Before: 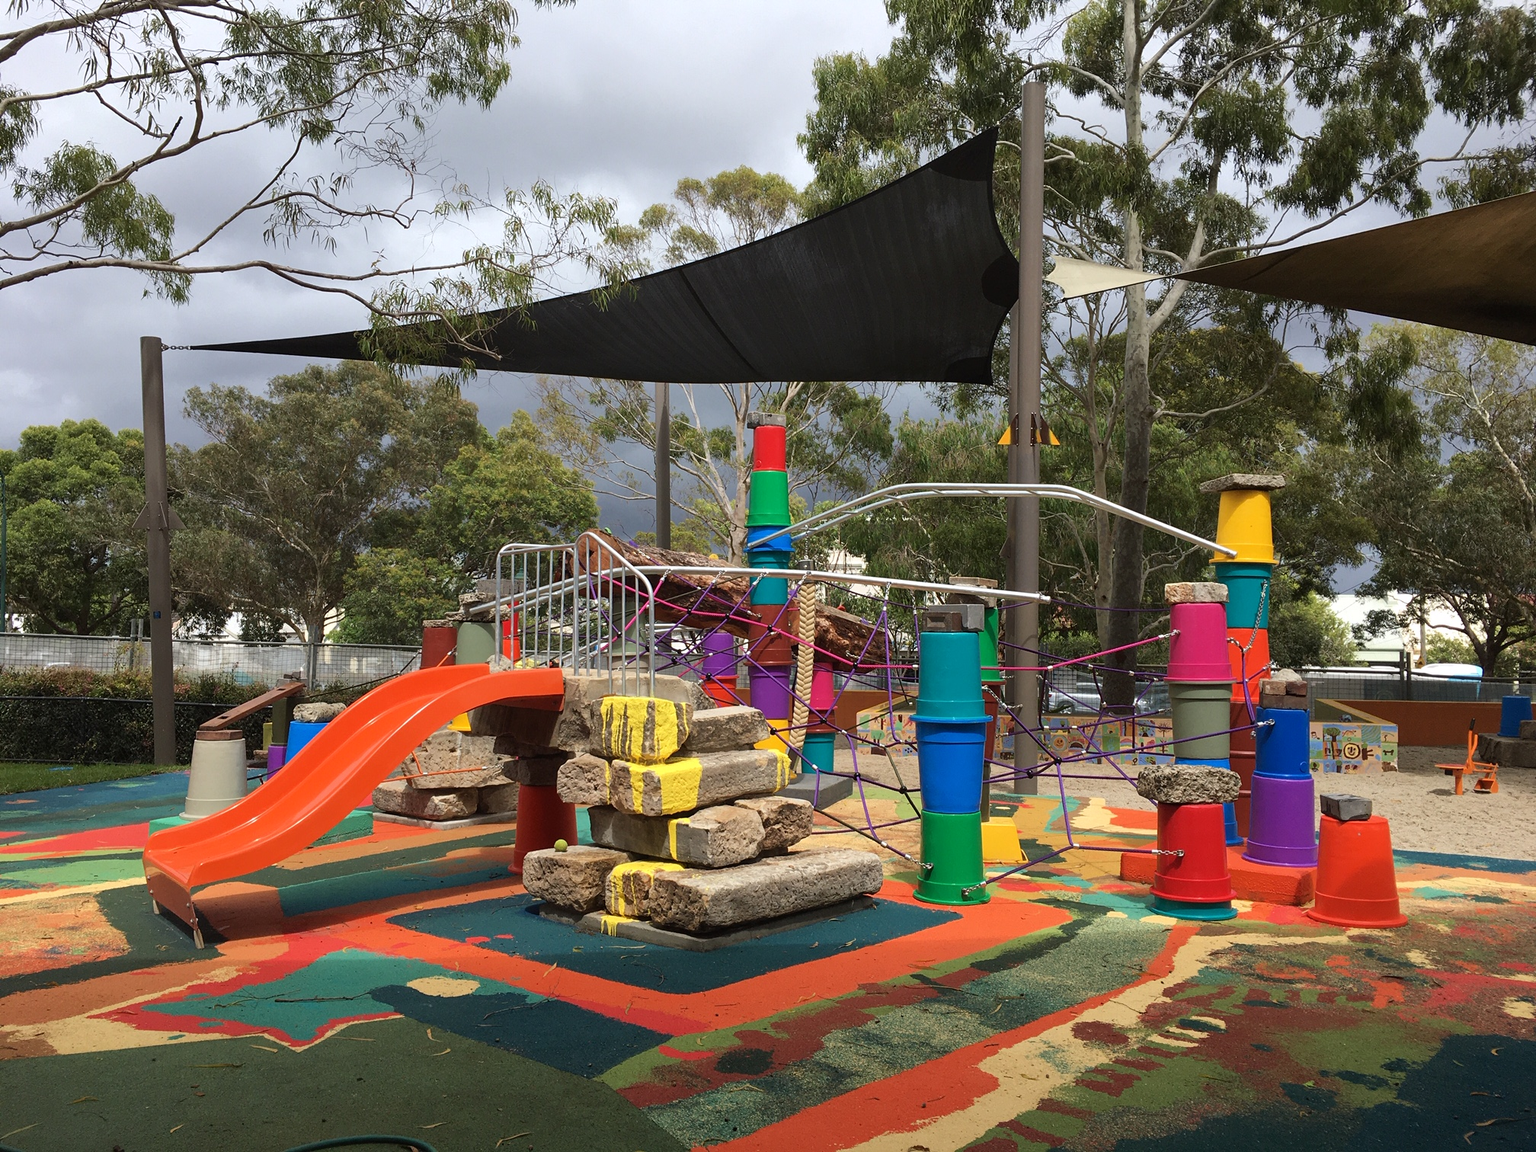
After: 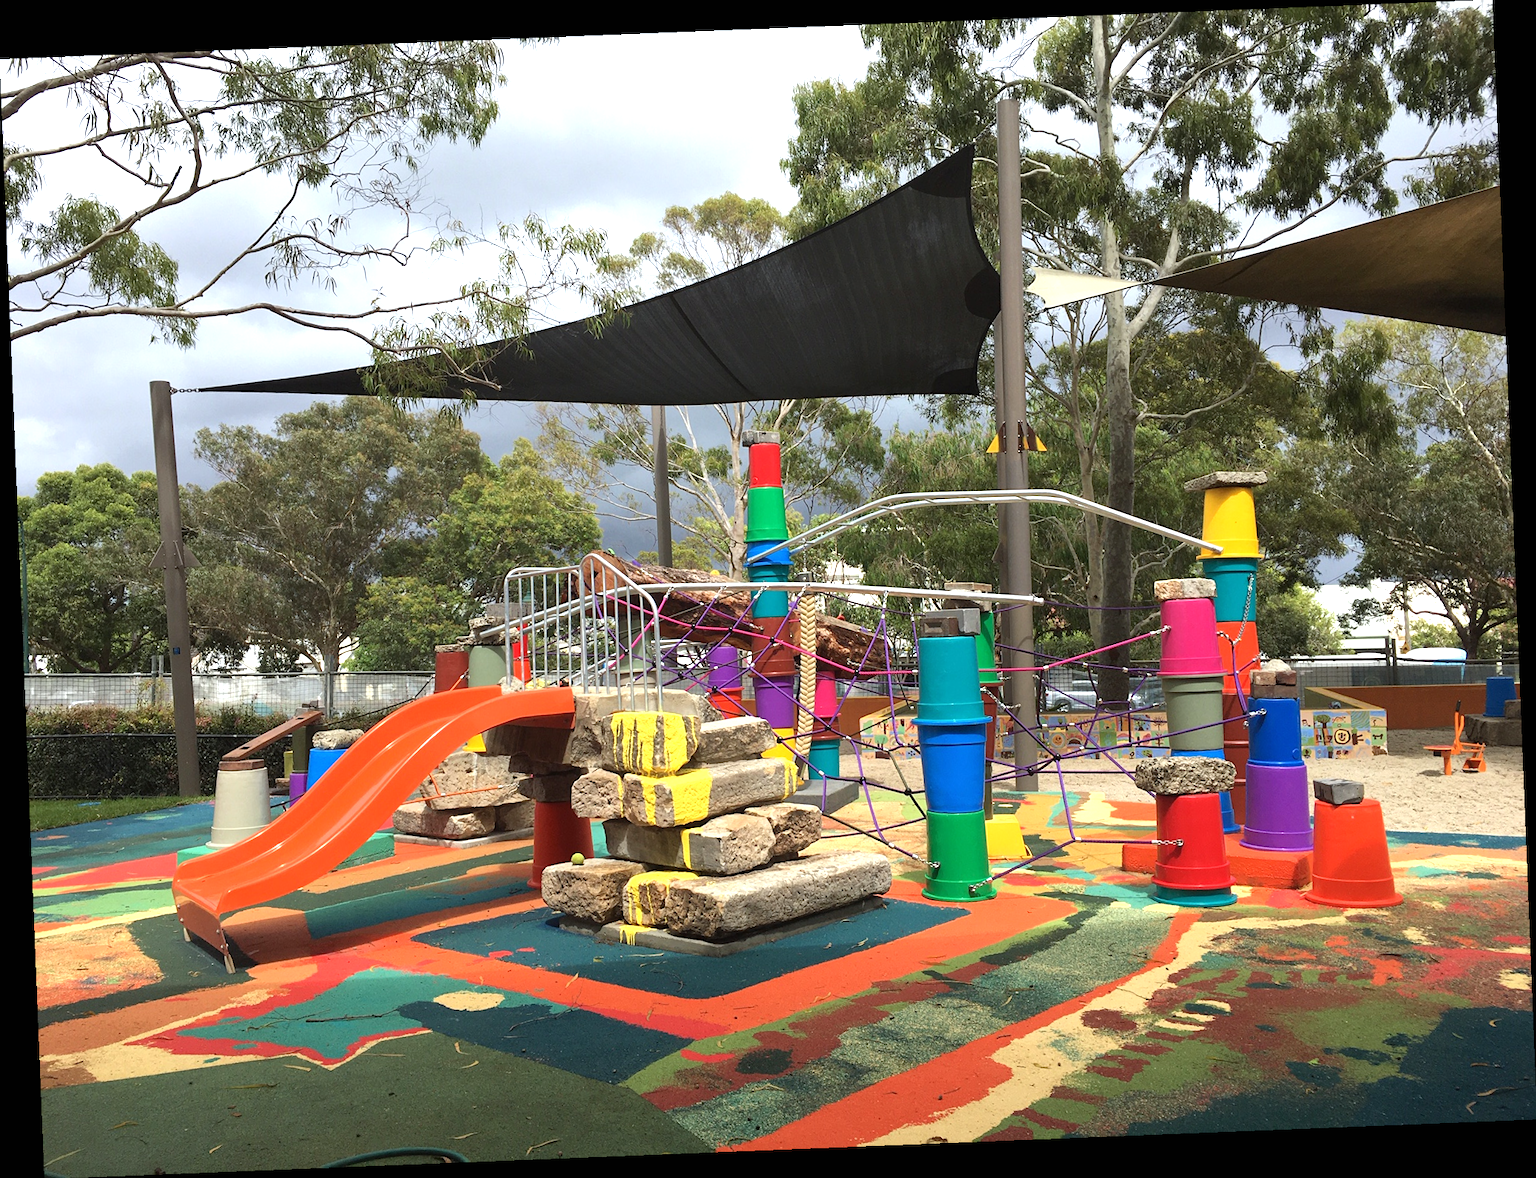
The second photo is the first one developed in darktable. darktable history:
exposure: black level correction 0, exposure 0.7 EV, compensate exposure bias true, compensate highlight preservation false
rotate and perspective: rotation -2.29°, automatic cropping off
white balance: red 0.978, blue 0.999
